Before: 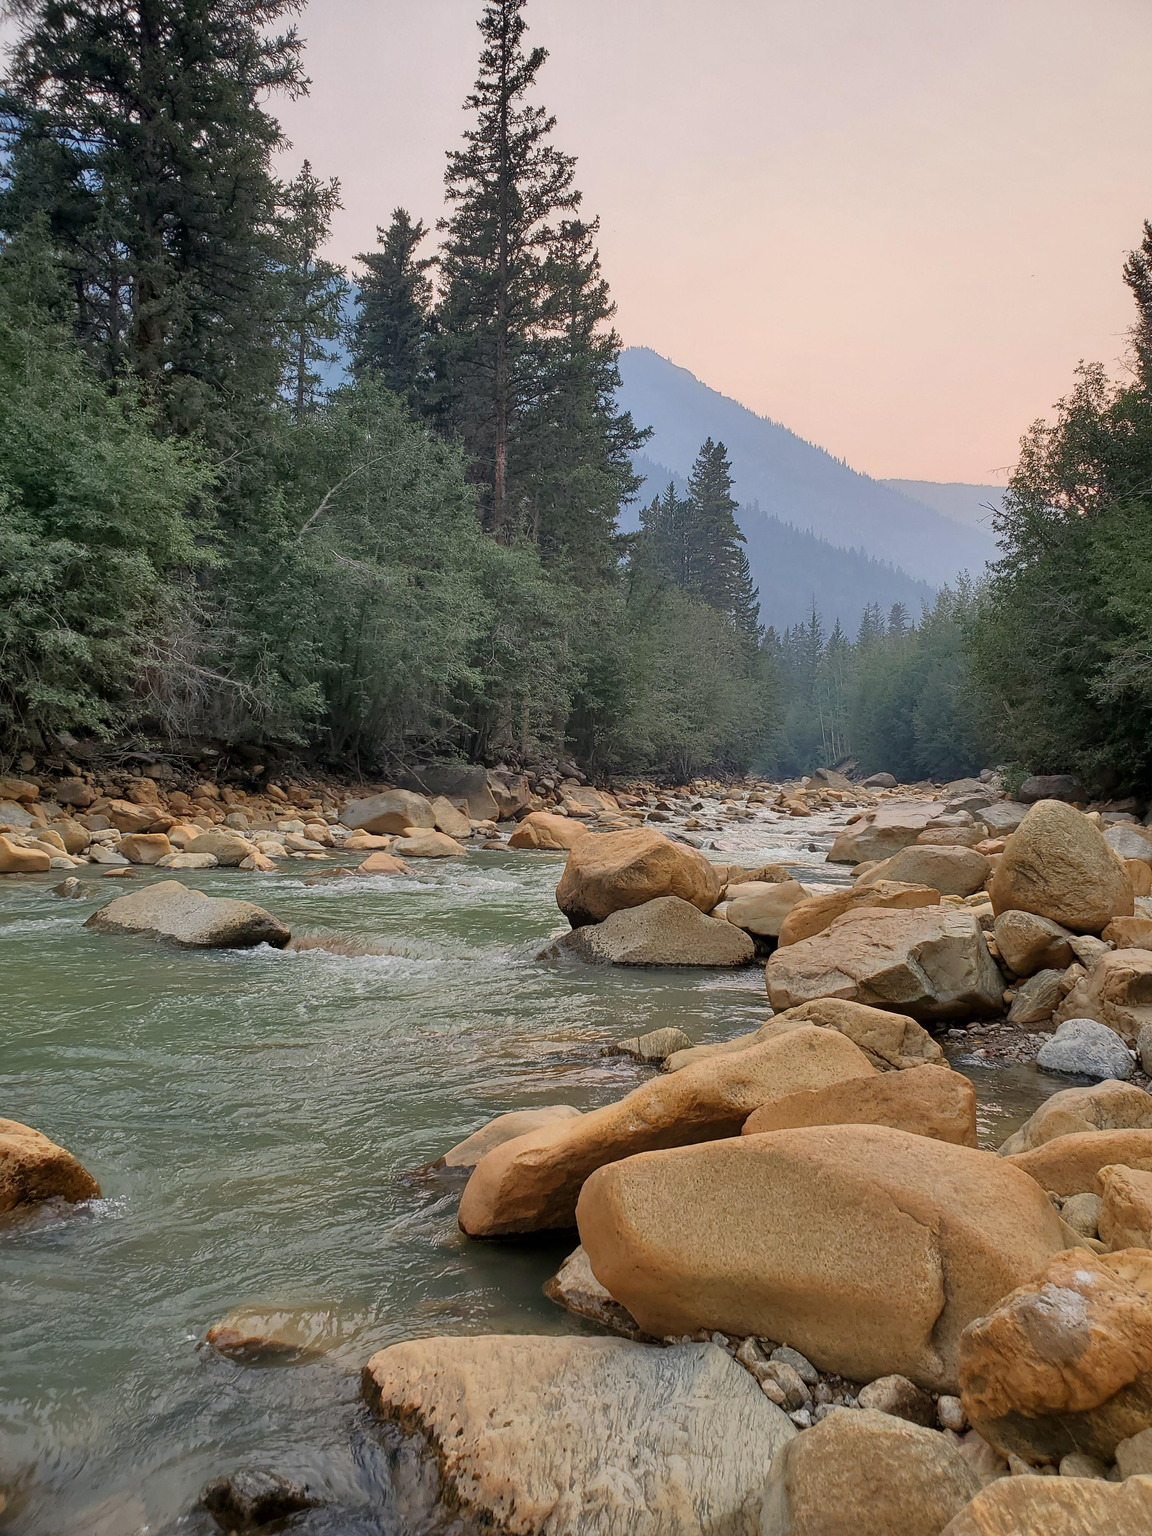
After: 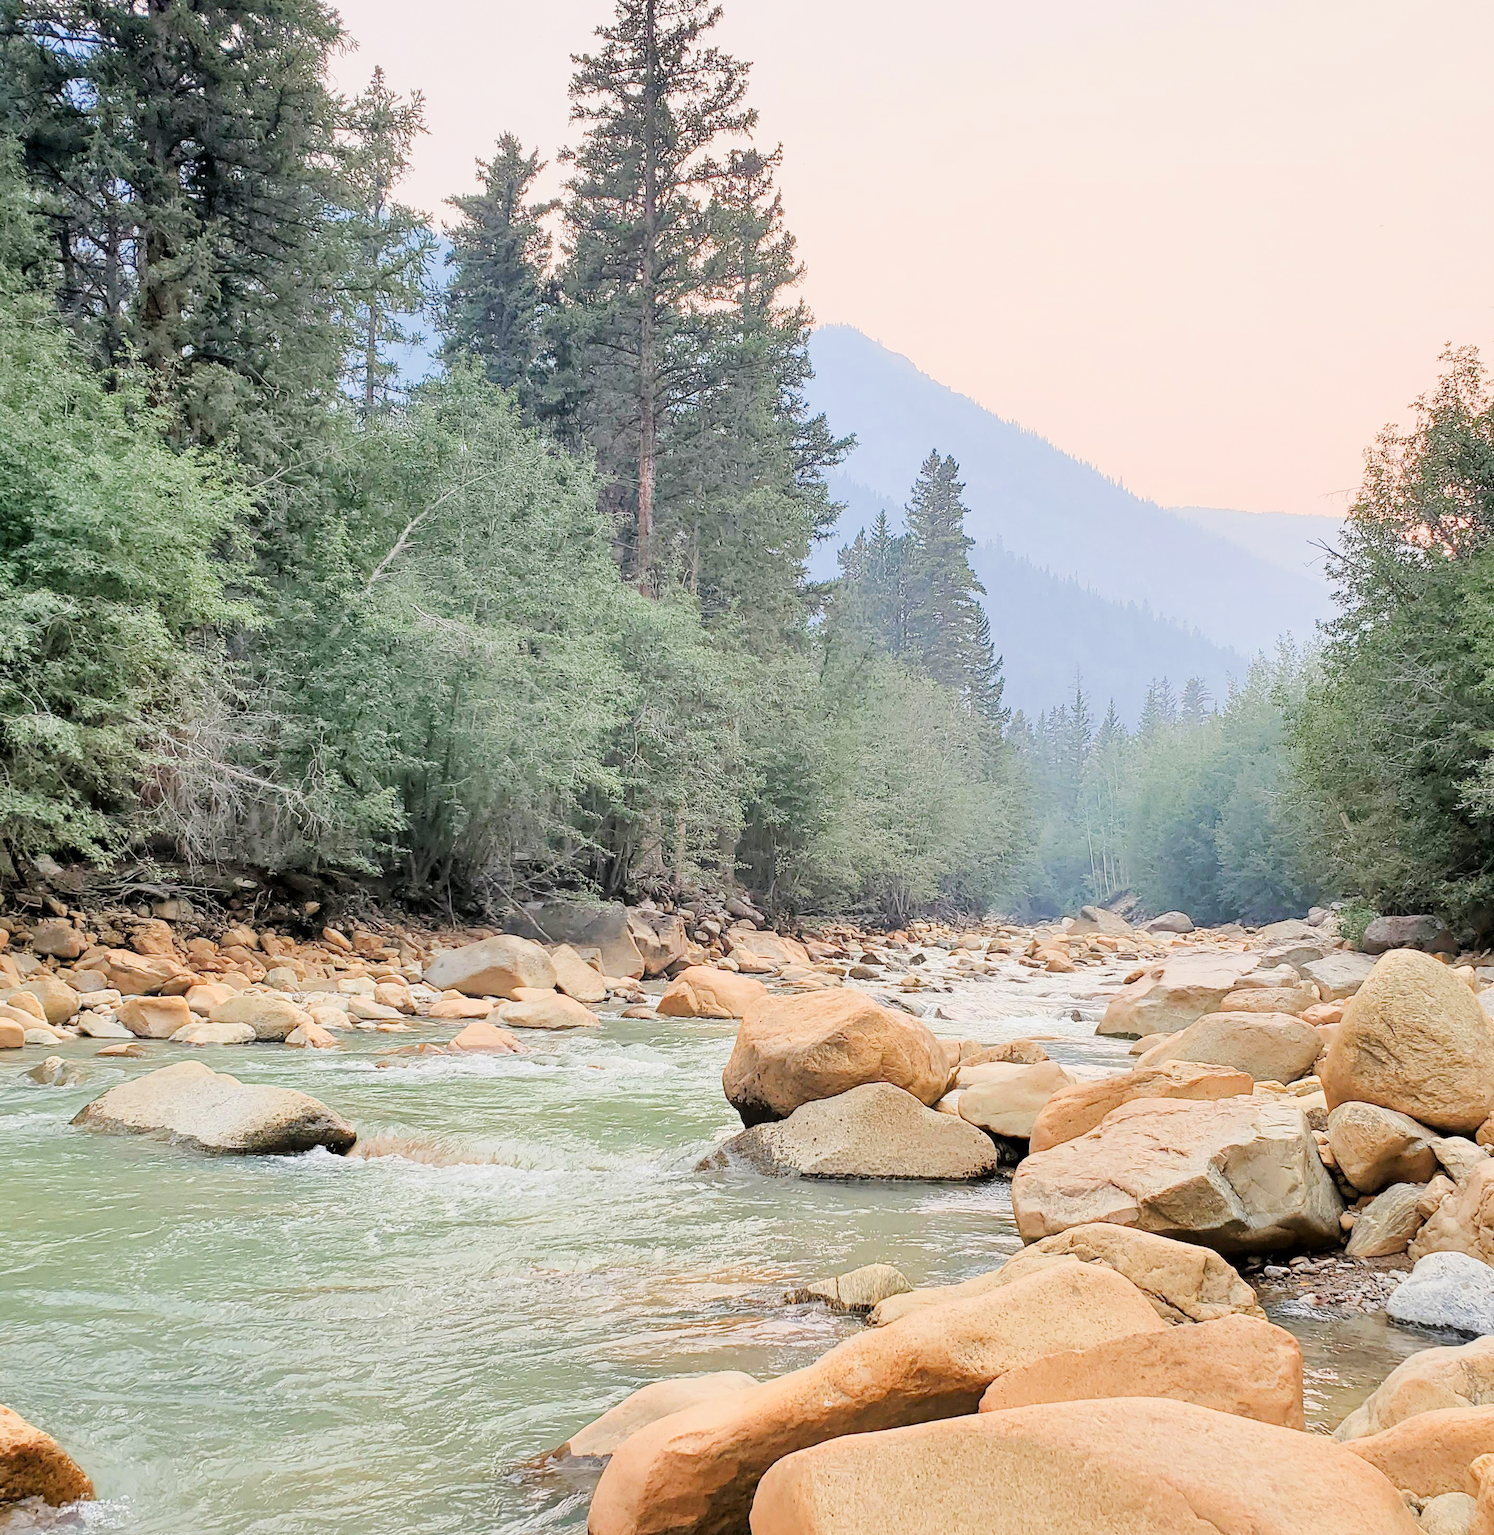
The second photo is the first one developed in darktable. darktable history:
crop: left 2.858%, top 7.341%, right 3.173%, bottom 20.231%
exposure: black level correction 0, exposure 1.999 EV, compensate highlight preservation false
filmic rgb: black relative exposure -7.13 EV, white relative exposure 5.37 EV, hardness 3.02
